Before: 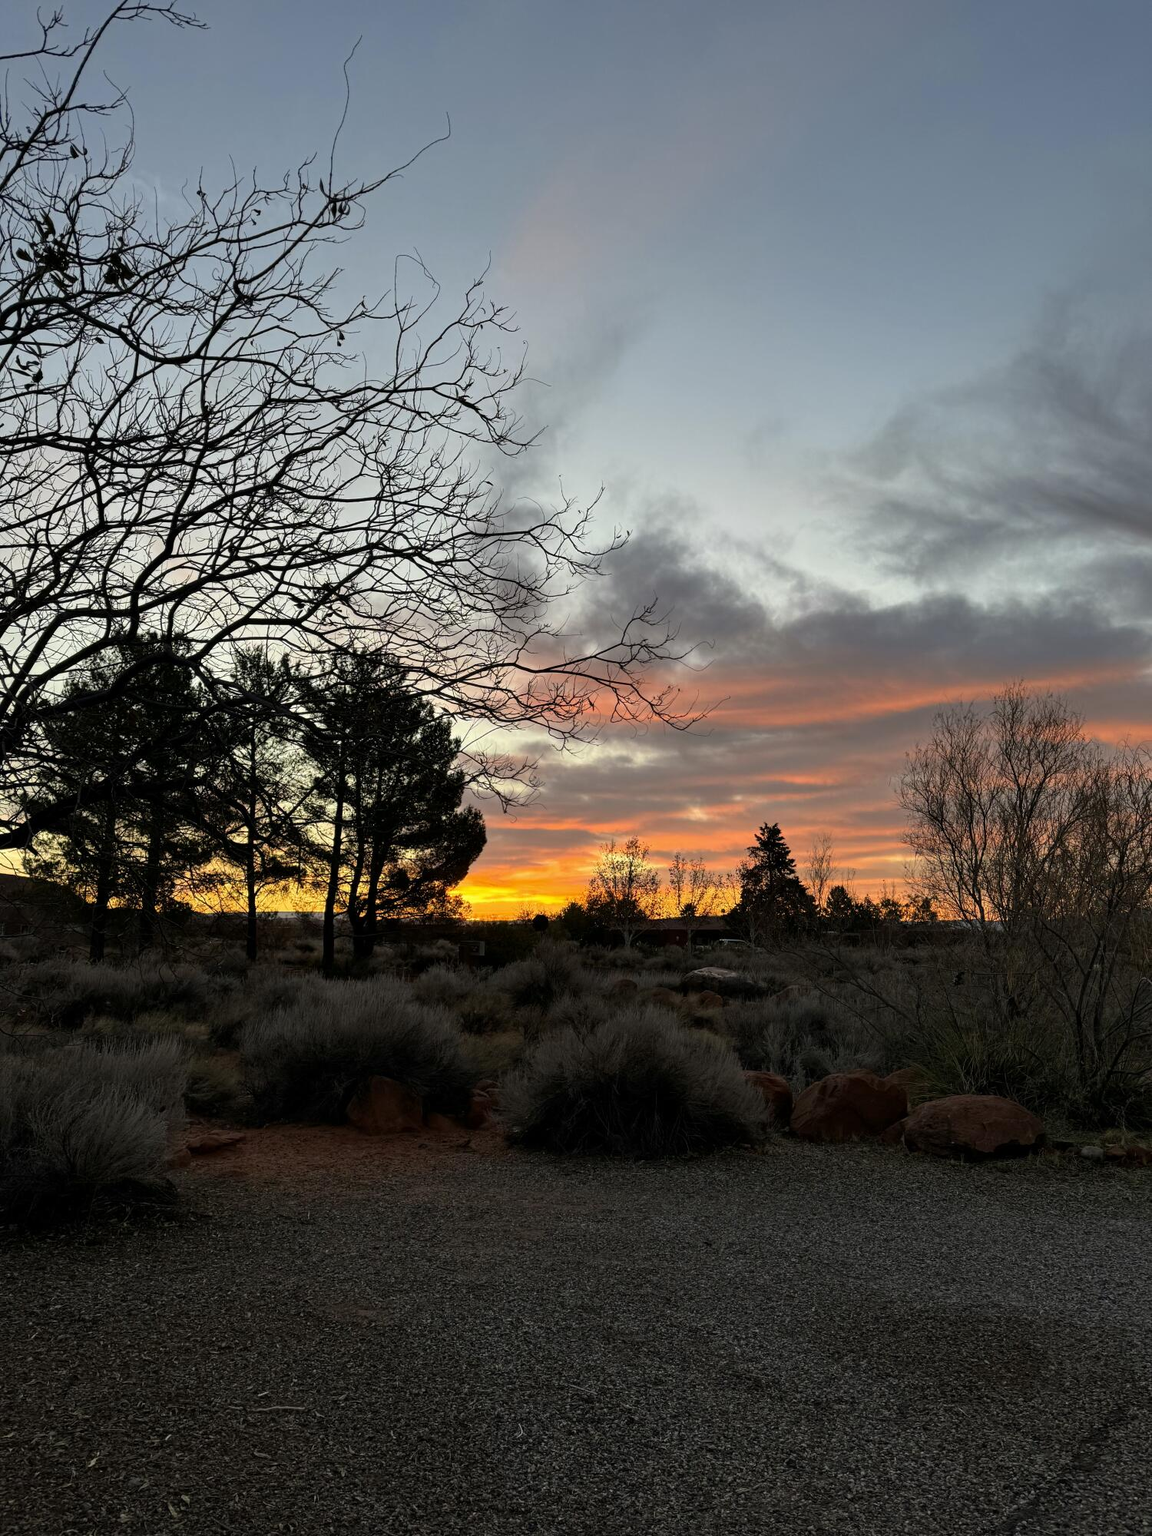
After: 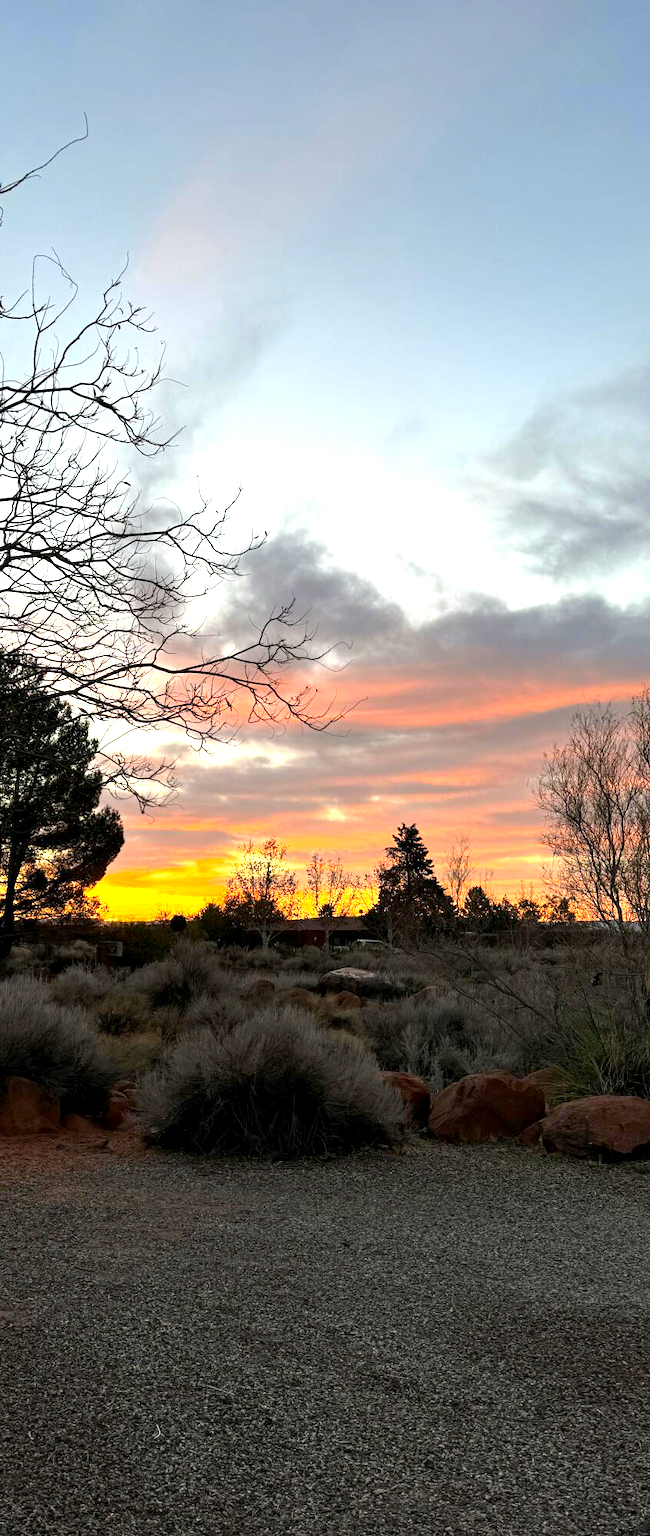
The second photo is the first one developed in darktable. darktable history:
crop: left 31.516%, top 0.021%, right 11.962%
tone equalizer: on, module defaults
exposure: black level correction 0.001, exposure 1.13 EV, compensate highlight preservation false
